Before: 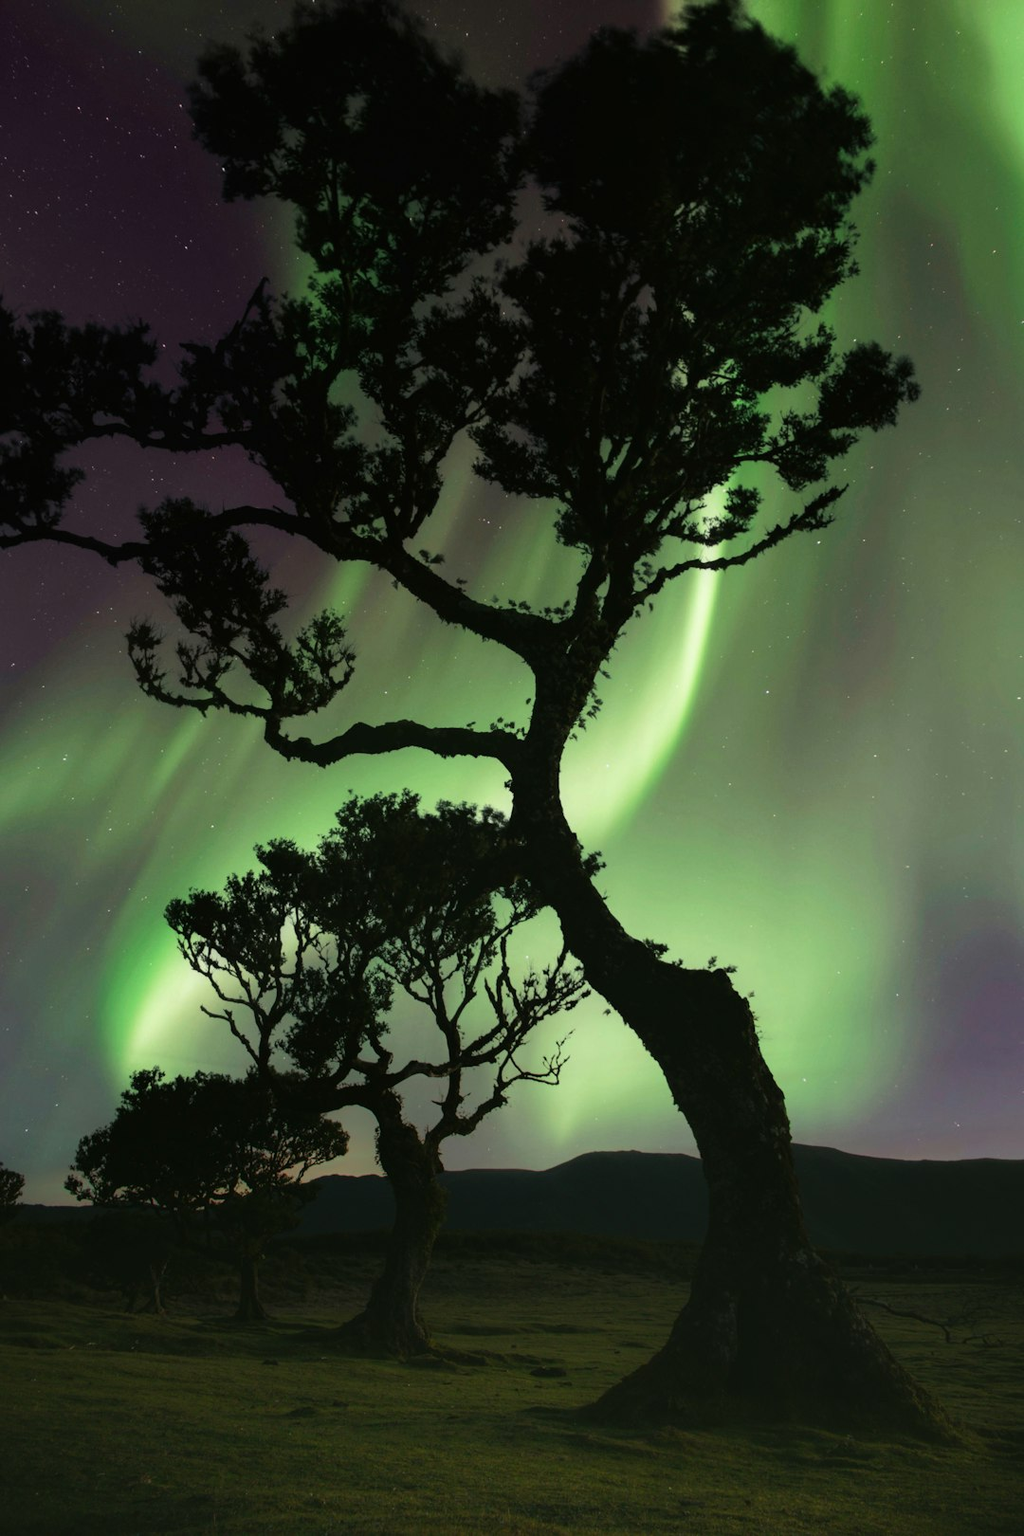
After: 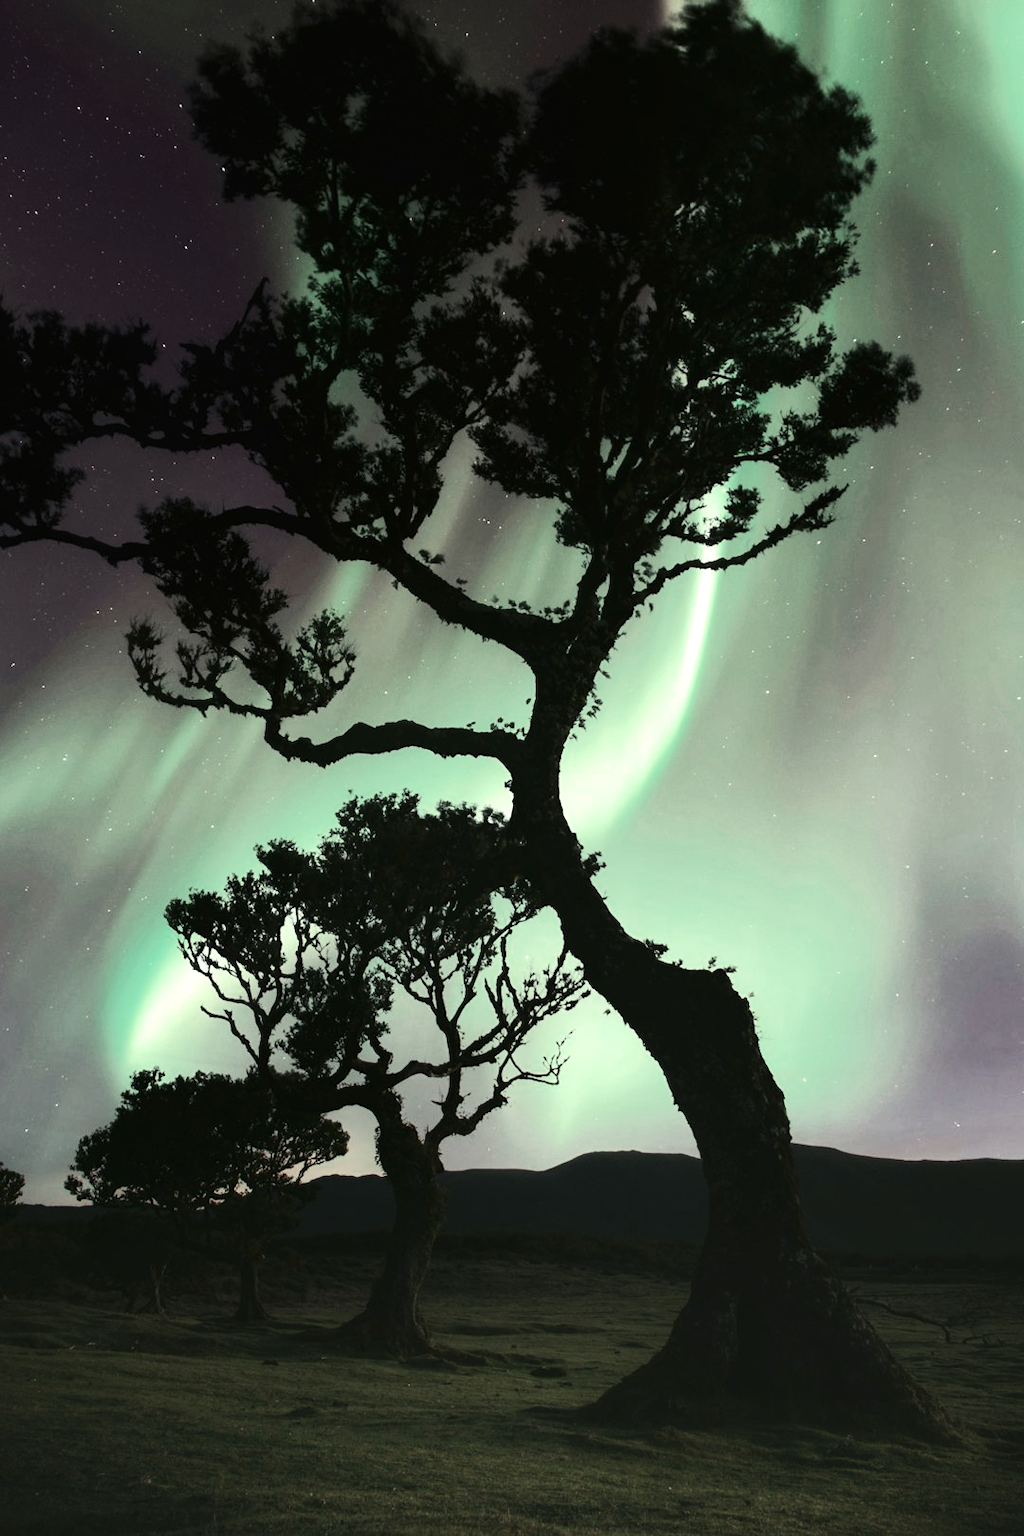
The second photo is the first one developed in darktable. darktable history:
color zones: curves: ch0 [(0, 0.5) (0.125, 0.4) (0.25, 0.5) (0.375, 0.4) (0.5, 0.4) (0.625, 0.35) (0.75, 0.35) (0.875, 0.5)]; ch1 [(0, 0.35) (0.125, 0.45) (0.25, 0.35) (0.375, 0.35) (0.5, 0.35) (0.625, 0.35) (0.75, 0.45) (0.875, 0.35)]; ch2 [(0, 0.6) (0.125, 0.5) (0.25, 0.5) (0.375, 0.6) (0.5, 0.6) (0.625, 0.5) (0.75, 0.5) (0.875, 0.5)]
exposure: black level correction 0, exposure 1.104 EV, compensate highlight preservation false
contrast brightness saturation: contrast 0.249, saturation -0.319
